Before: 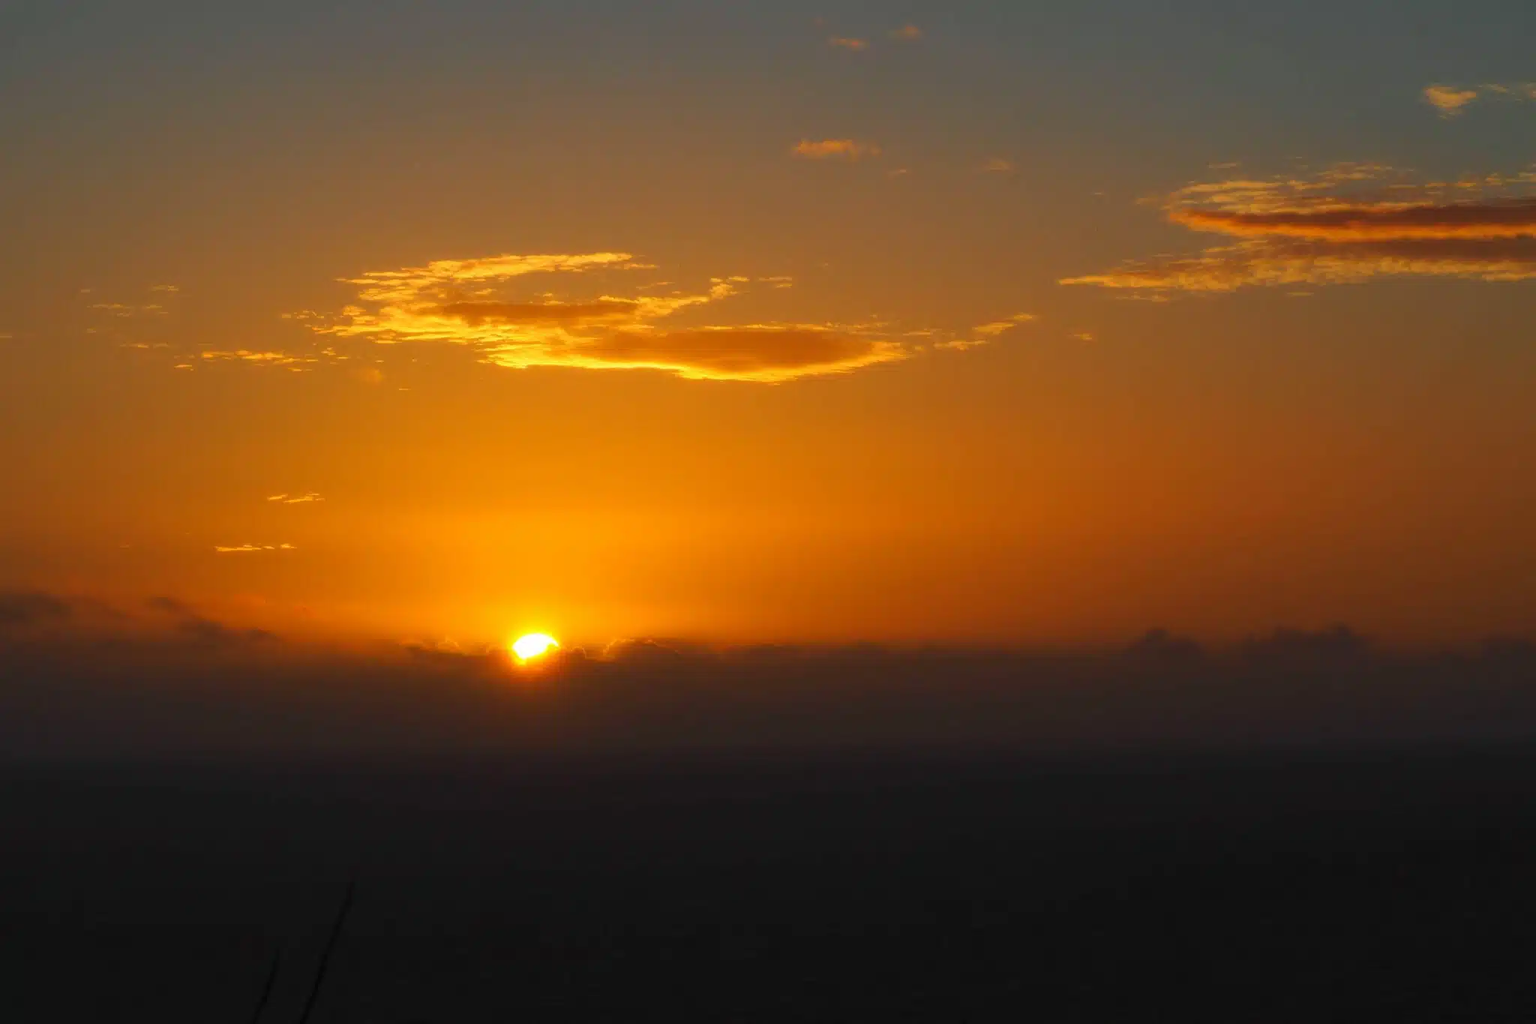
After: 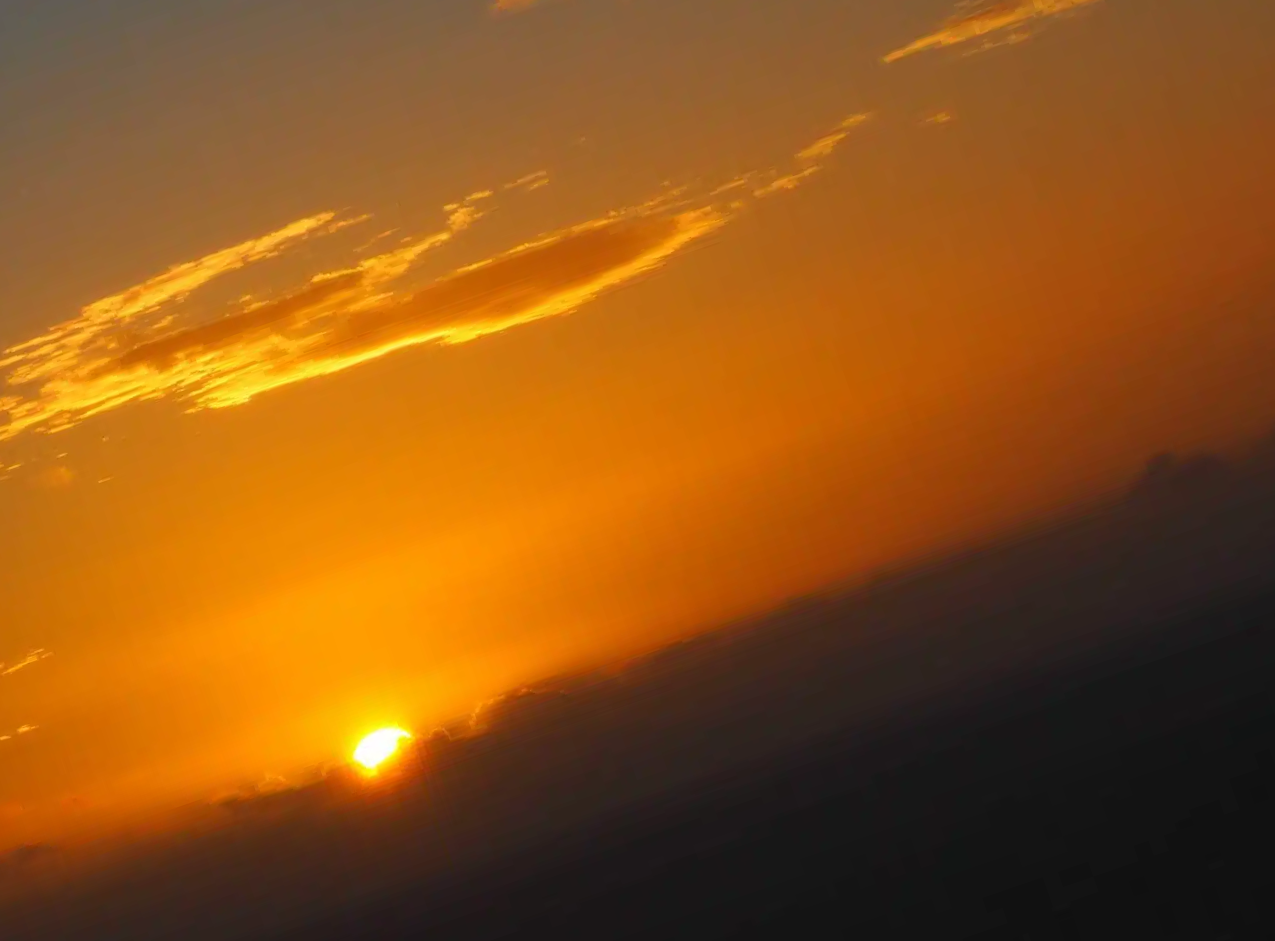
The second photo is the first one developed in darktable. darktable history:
crop and rotate: angle 19.01°, left 6.851%, right 3.83%, bottom 1.072%
